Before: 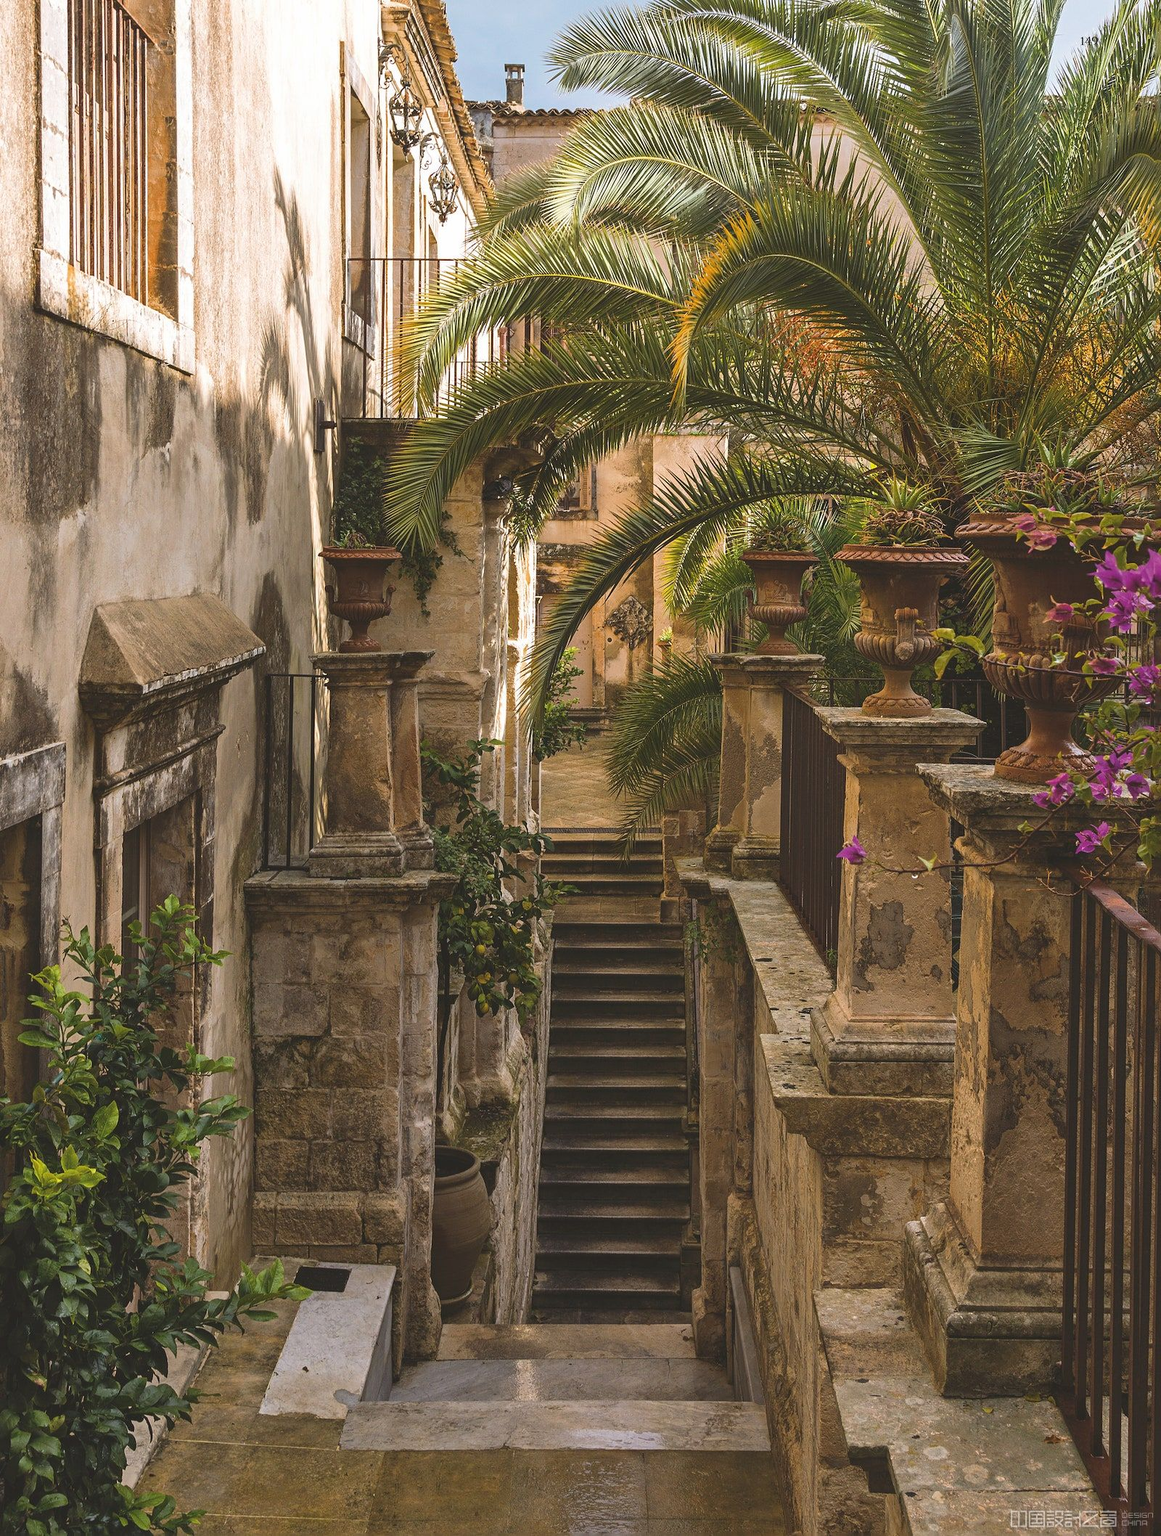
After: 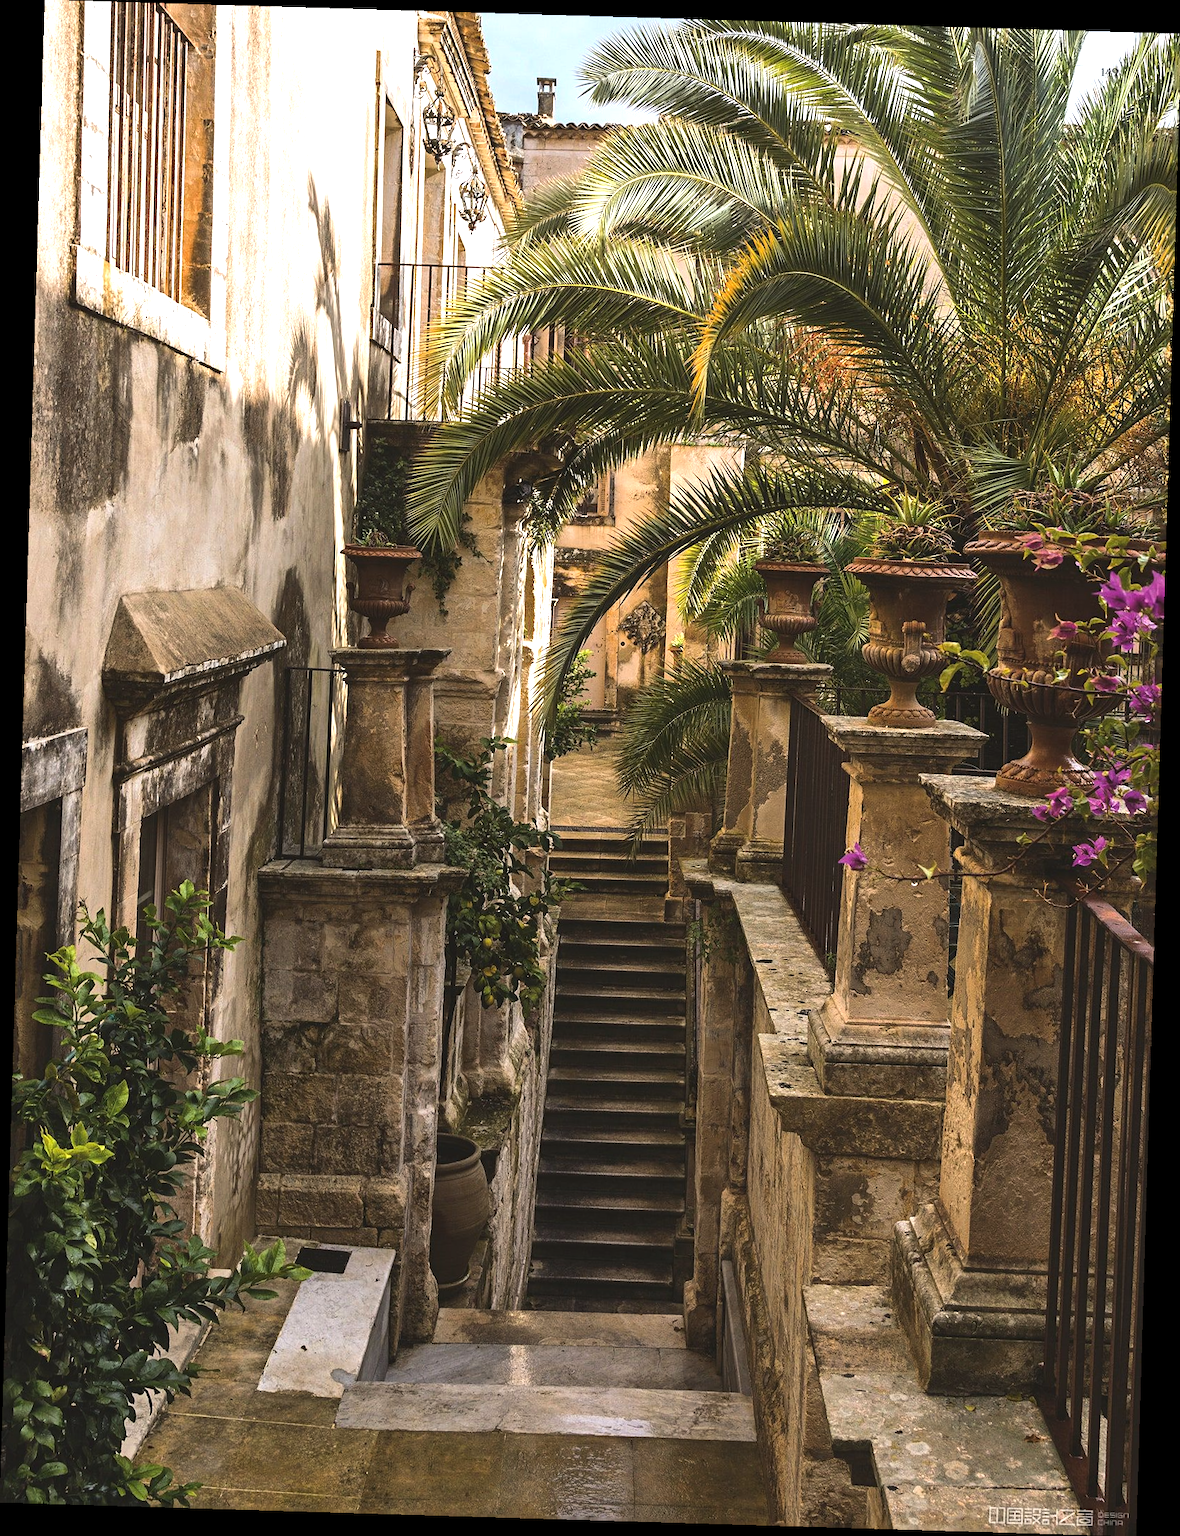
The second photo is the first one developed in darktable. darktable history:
rotate and perspective: rotation 1.72°, automatic cropping off
tone equalizer: -8 EV -0.75 EV, -7 EV -0.7 EV, -6 EV -0.6 EV, -5 EV -0.4 EV, -3 EV 0.4 EV, -2 EV 0.6 EV, -1 EV 0.7 EV, +0 EV 0.75 EV, edges refinement/feathering 500, mask exposure compensation -1.57 EV, preserve details no
